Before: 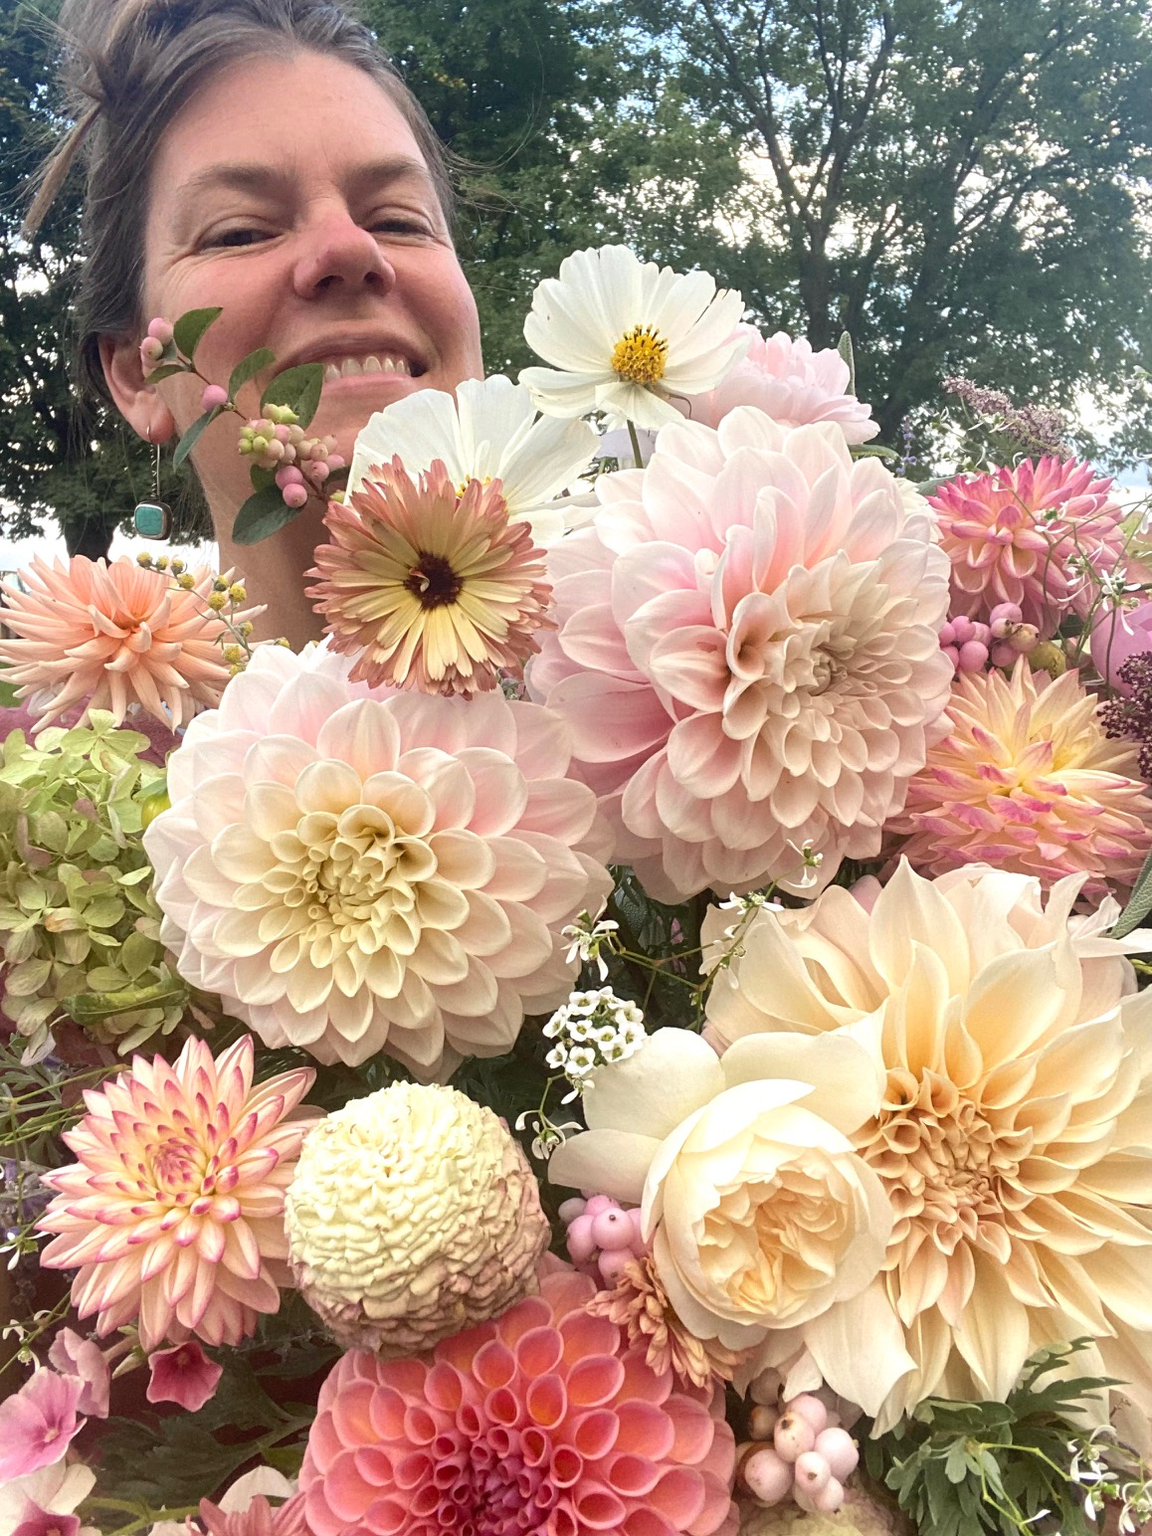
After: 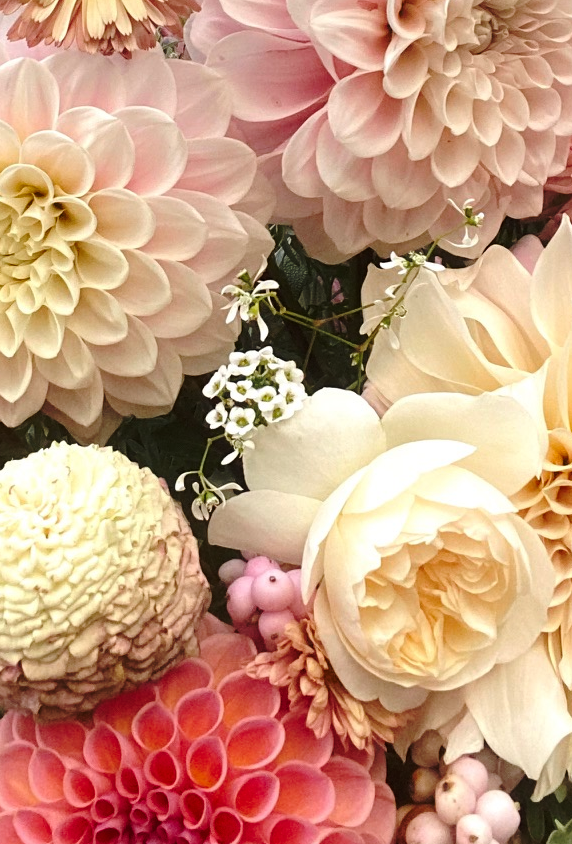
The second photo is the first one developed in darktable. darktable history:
base curve: curves: ch0 [(0, 0) (0.073, 0.04) (0.157, 0.139) (0.492, 0.492) (0.758, 0.758) (1, 1)], preserve colors none
crop: left 29.672%, top 41.786%, right 20.851%, bottom 3.487%
